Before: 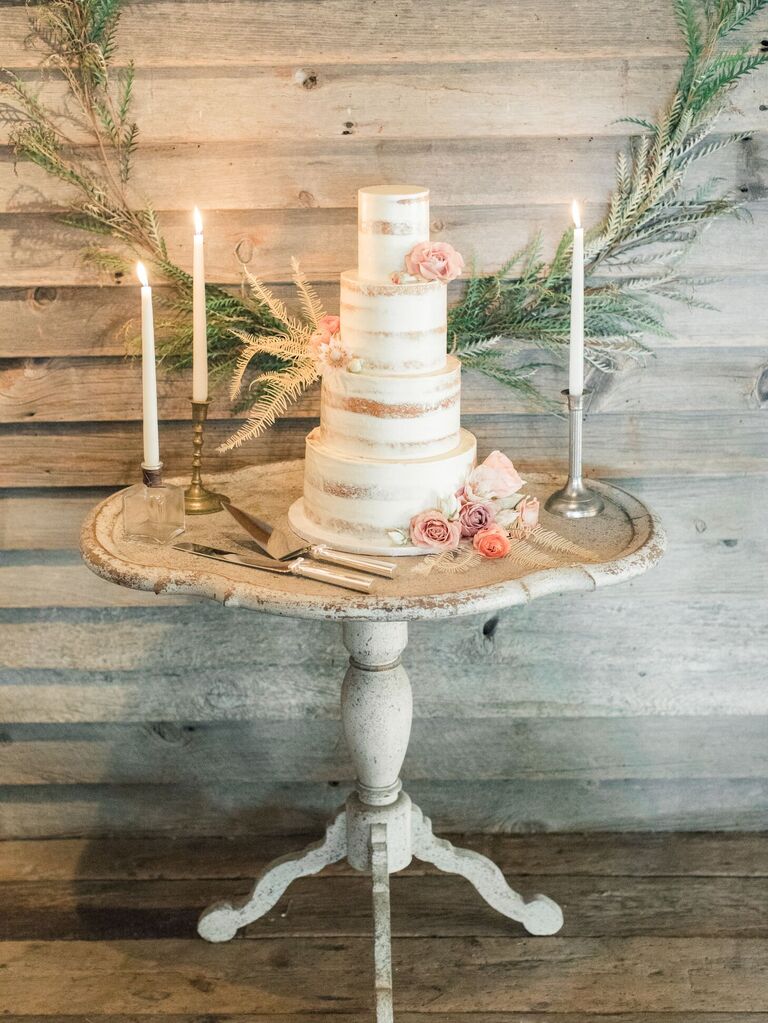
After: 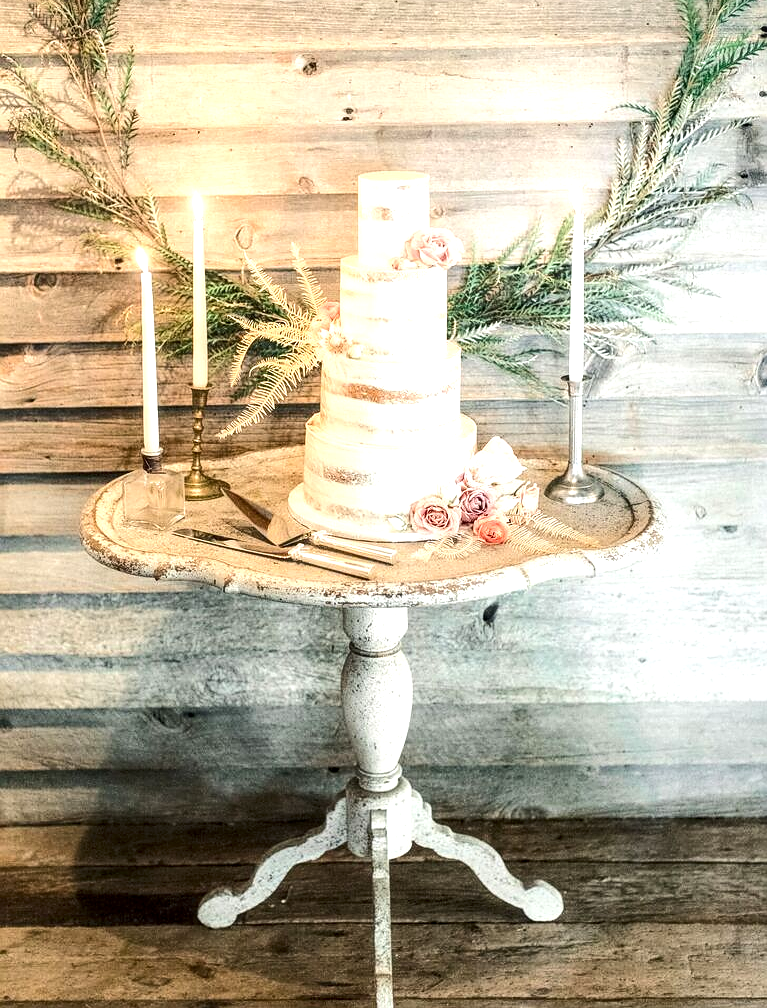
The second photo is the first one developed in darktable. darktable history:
crop: top 1.461%, right 0.12%
tone curve: curves: ch0 [(0, 0) (0.003, 0.006) (0.011, 0.01) (0.025, 0.017) (0.044, 0.029) (0.069, 0.043) (0.1, 0.064) (0.136, 0.091) (0.177, 0.128) (0.224, 0.162) (0.277, 0.206) (0.335, 0.258) (0.399, 0.324) (0.468, 0.404) (0.543, 0.499) (0.623, 0.595) (0.709, 0.693) (0.801, 0.786) (0.898, 0.883) (1, 1)], color space Lab, independent channels, preserve colors none
local contrast: detail 130%
tone equalizer: -8 EV -0.725 EV, -7 EV -0.733 EV, -6 EV -0.639 EV, -5 EV -0.377 EV, -3 EV 0.399 EV, -2 EV 0.6 EV, -1 EV 0.687 EV, +0 EV 0.737 EV
sharpen: radius 1.033
contrast brightness saturation: contrast 0.141
exposure: compensate highlight preservation false
